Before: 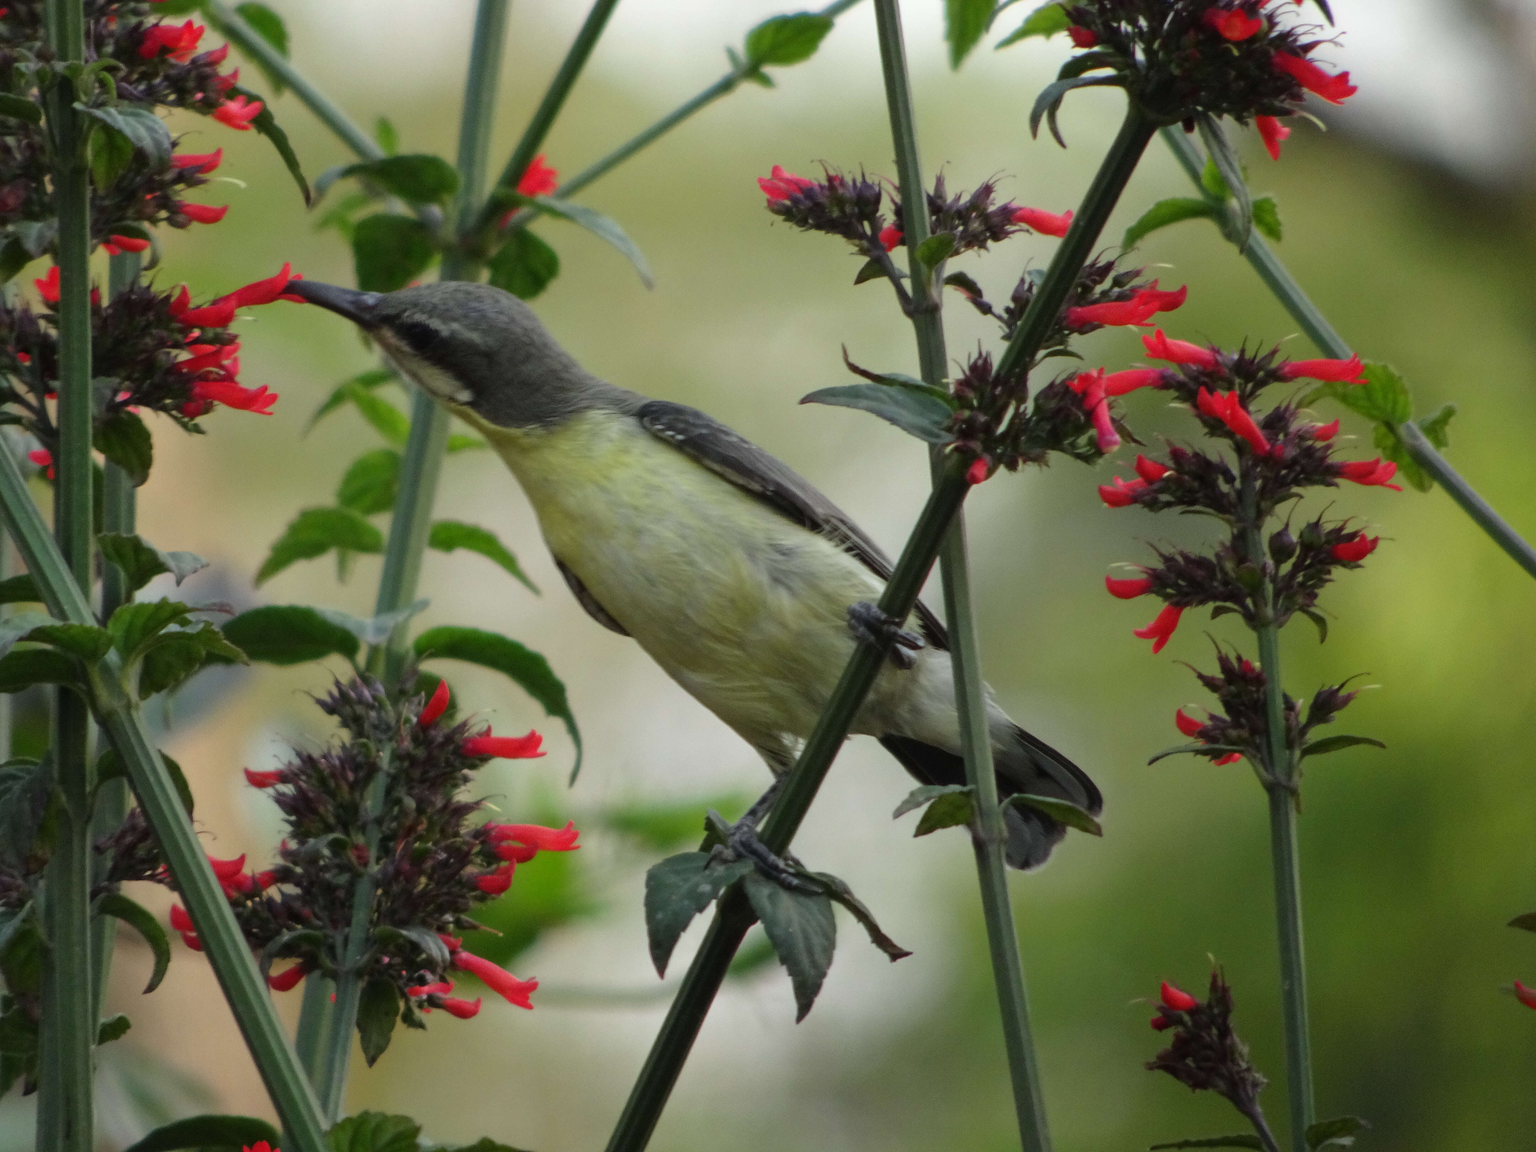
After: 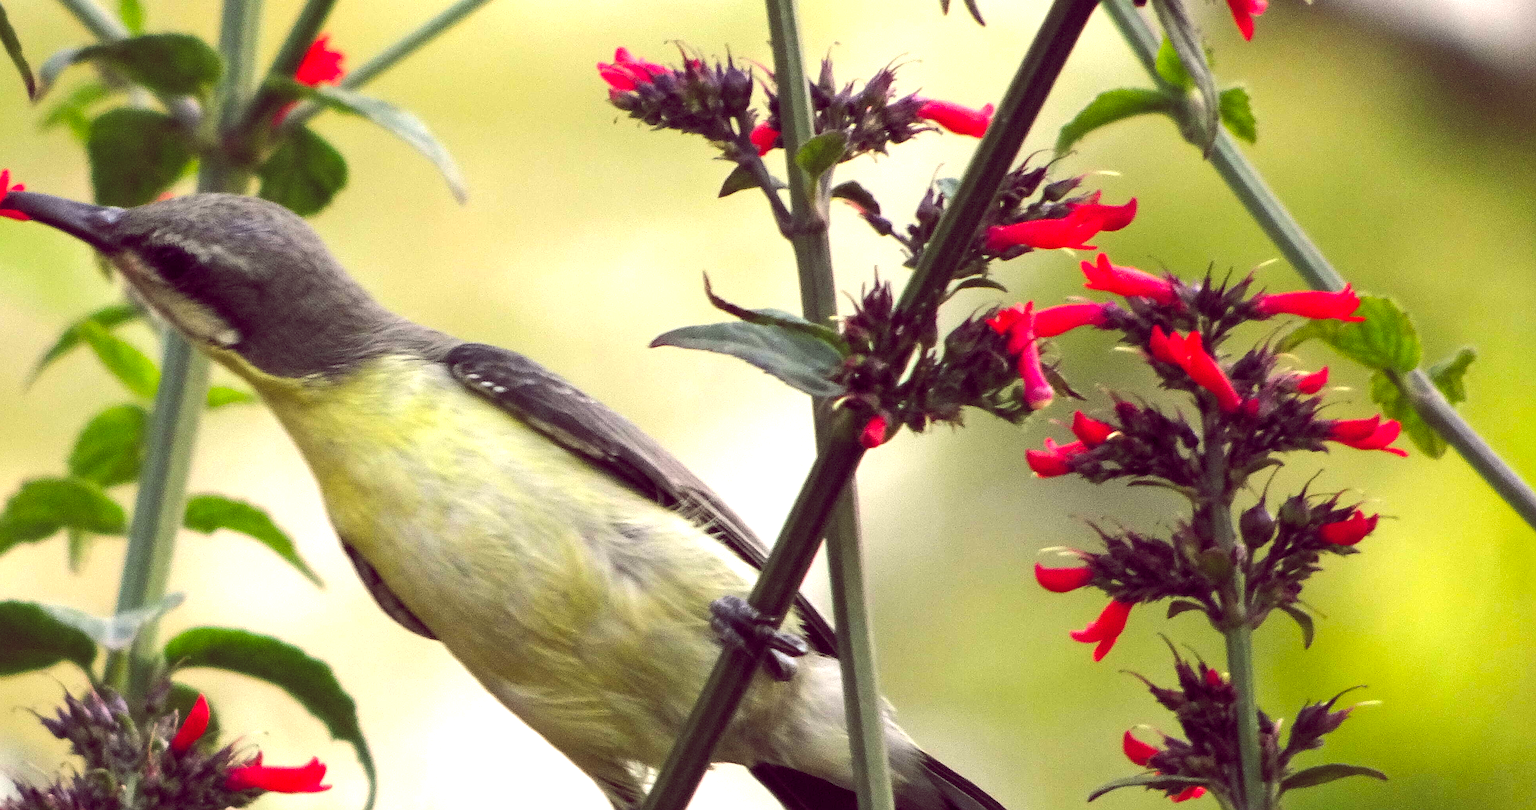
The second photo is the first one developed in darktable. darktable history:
color correction: highlights a* 4.54, highlights b* 4.98, shadows a* -7.28, shadows b* 4.92
crop: left 18.424%, top 11.125%, right 2.06%, bottom 32.965%
sharpen: on, module defaults
color balance rgb: global offset › chroma 0.288%, global offset › hue 319.52°, perceptual saturation grading › global saturation 10.501%, perceptual brilliance grading › global brilliance 29.369%, perceptual brilliance grading › highlights 12.413%, perceptual brilliance grading › mid-tones 24.685%
